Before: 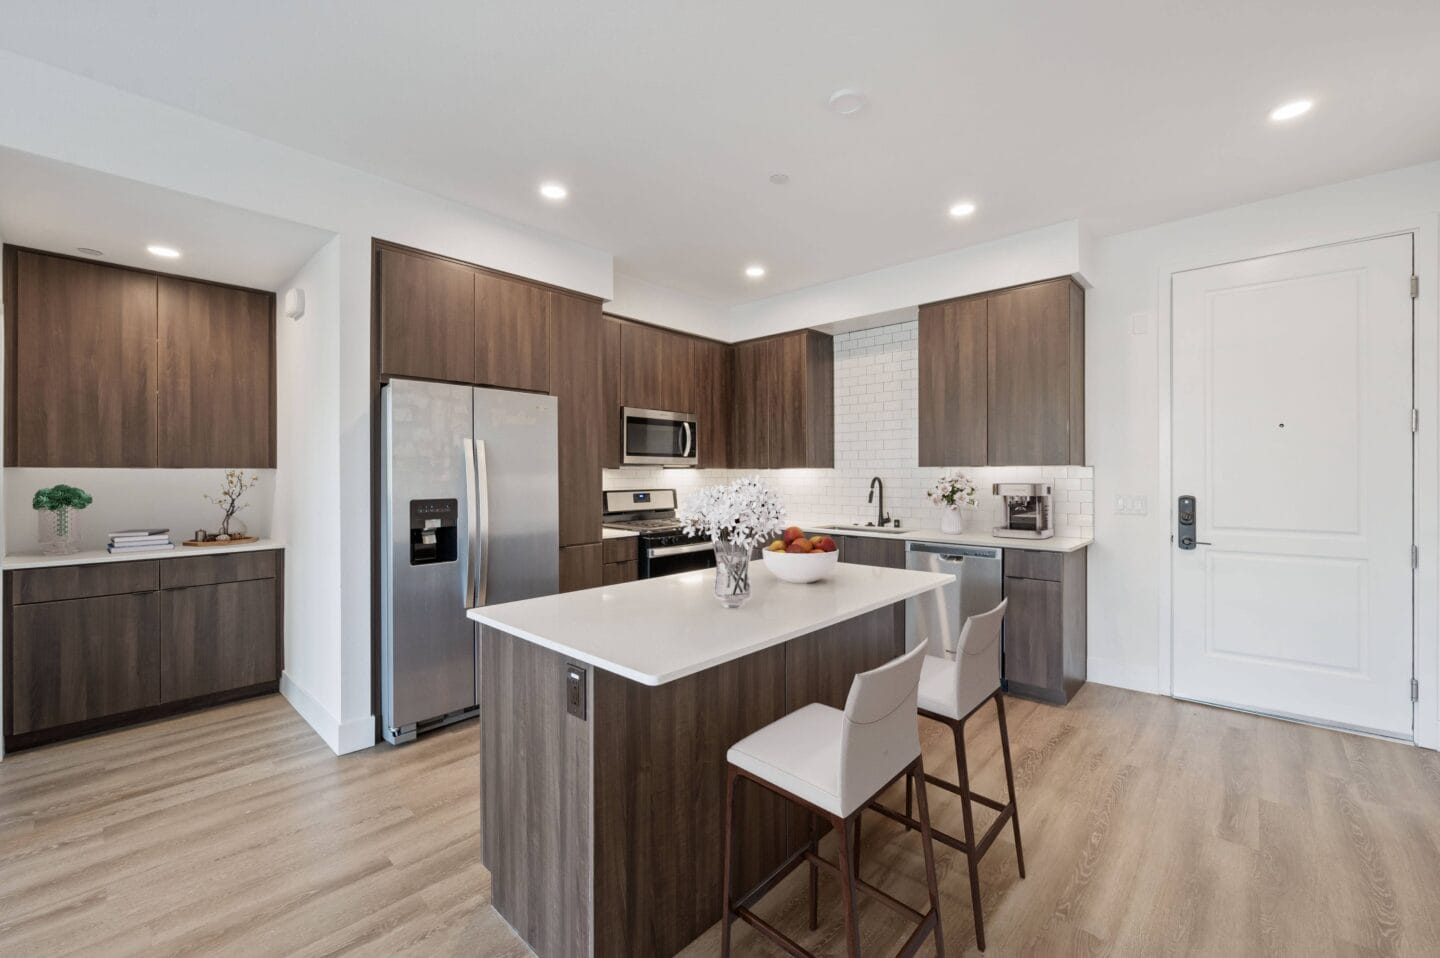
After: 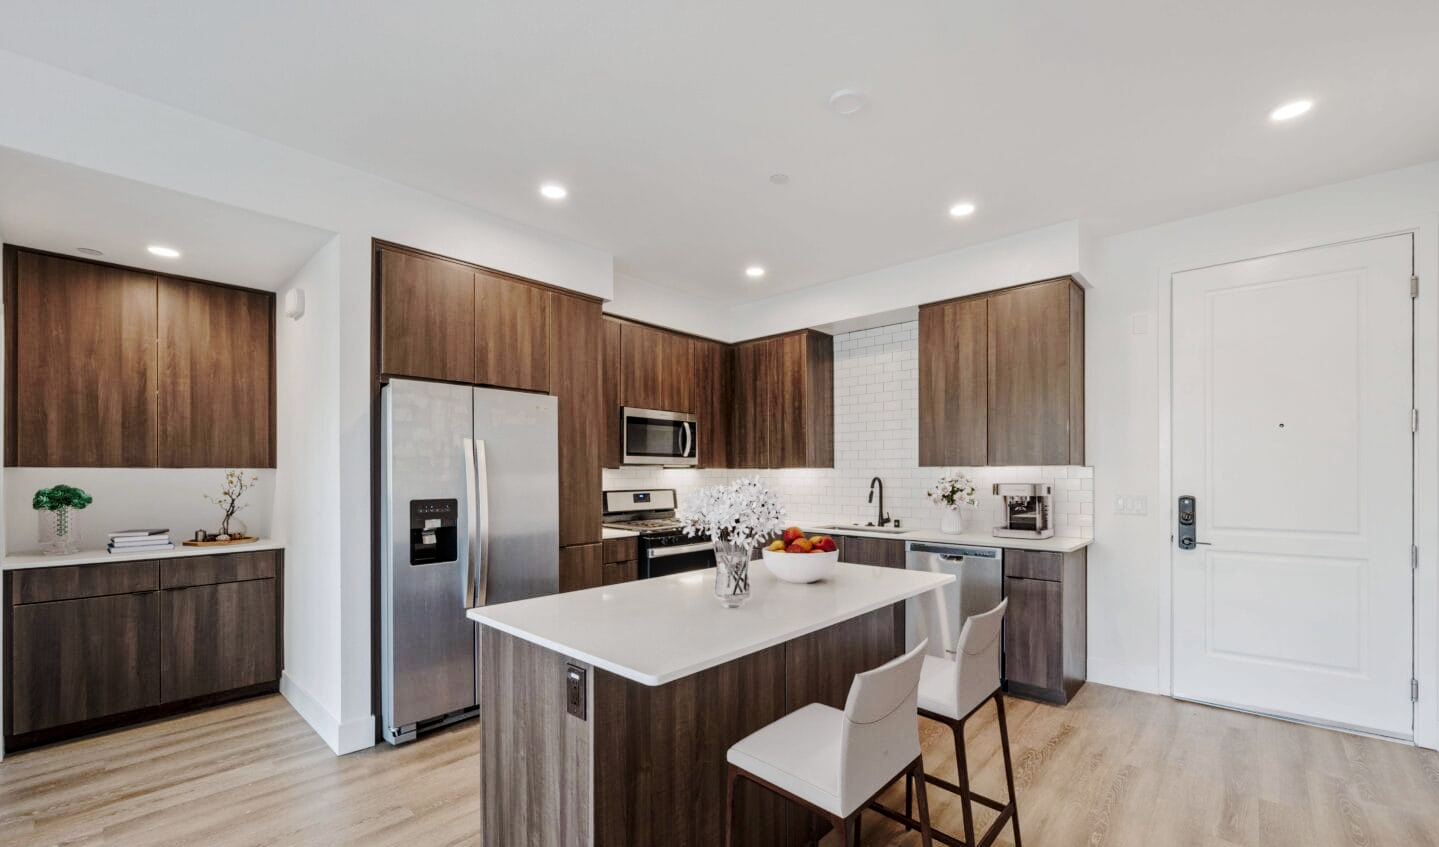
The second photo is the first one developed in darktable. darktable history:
local contrast: on, module defaults
tone curve: curves: ch0 [(0, 0) (0.058, 0.022) (0.265, 0.208) (0.41, 0.417) (0.485, 0.524) (0.638, 0.673) (0.845, 0.828) (0.994, 0.964)]; ch1 [(0, 0) (0.136, 0.146) (0.317, 0.34) (0.382, 0.408) (0.469, 0.482) (0.498, 0.497) (0.557, 0.573) (0.644, 0.643) (0.725, 0.765) (1, 1)]; ch2 [(0, 0) (0.352, 0.403) (0.45, 0.469) (0.502, 0.504) (0.54, 0.524) (0.592, 0.566) (0.638, 0.599) (1, 1)], preserve colors none
crop and rotate: top 0%, bottom 11.537%
